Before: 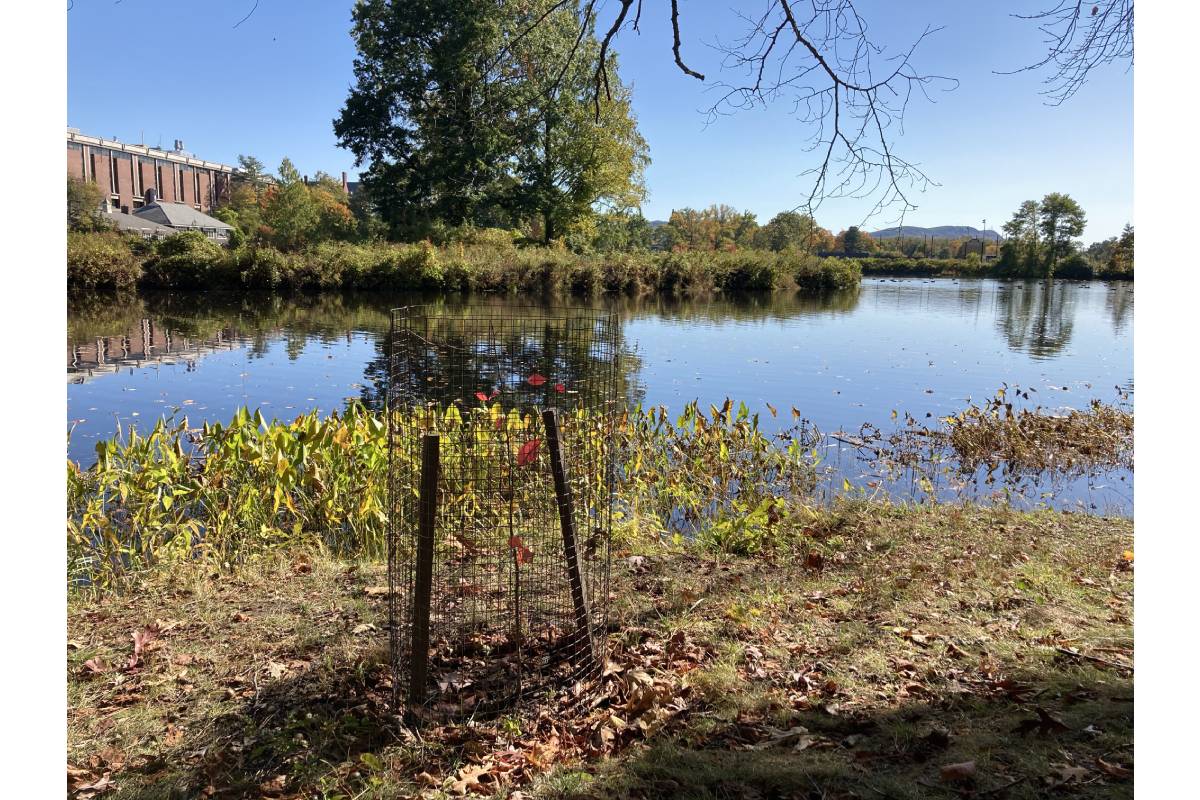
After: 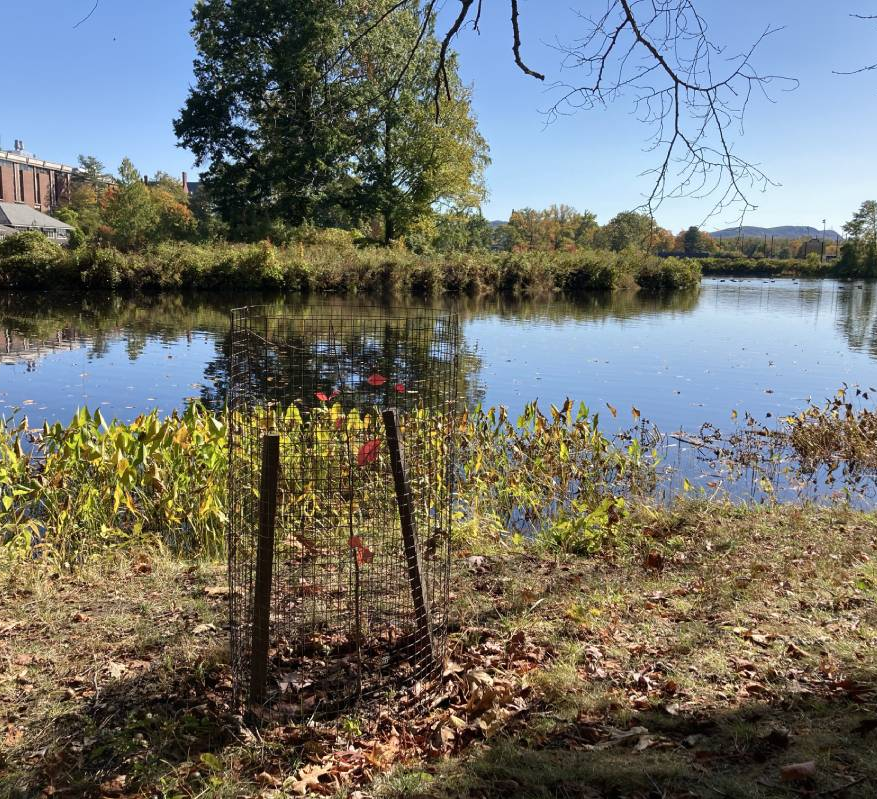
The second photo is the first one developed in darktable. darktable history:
crop: left 13.413%, top 0%, right 13.495%
